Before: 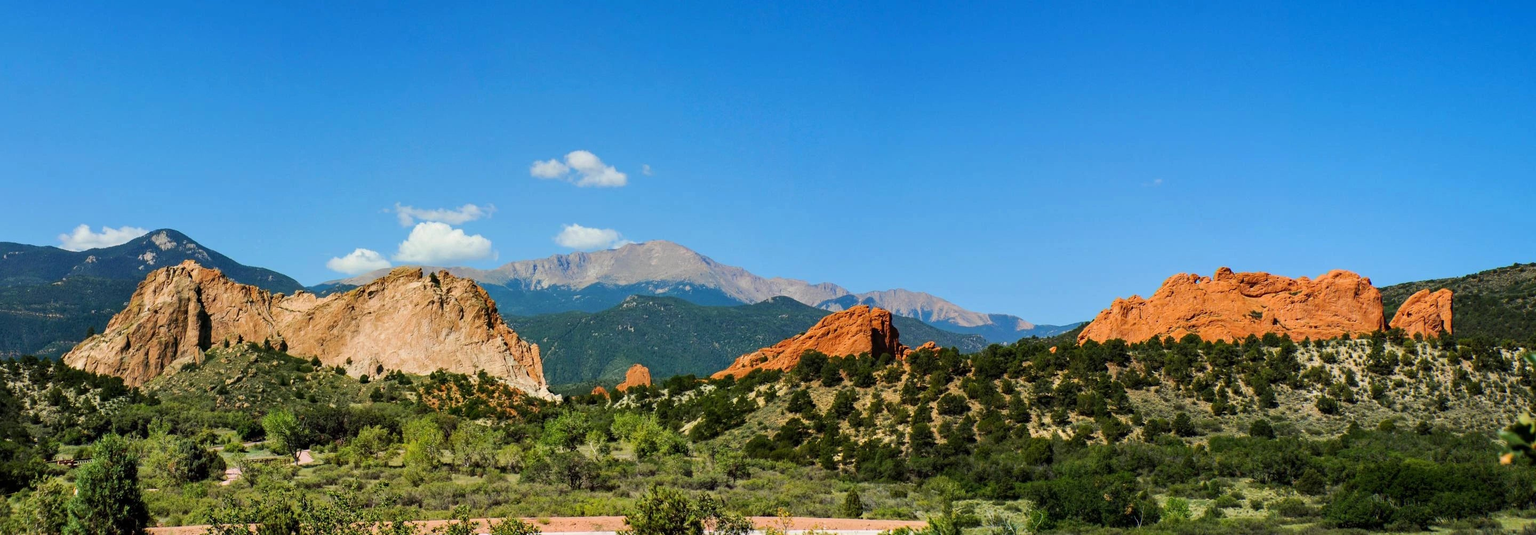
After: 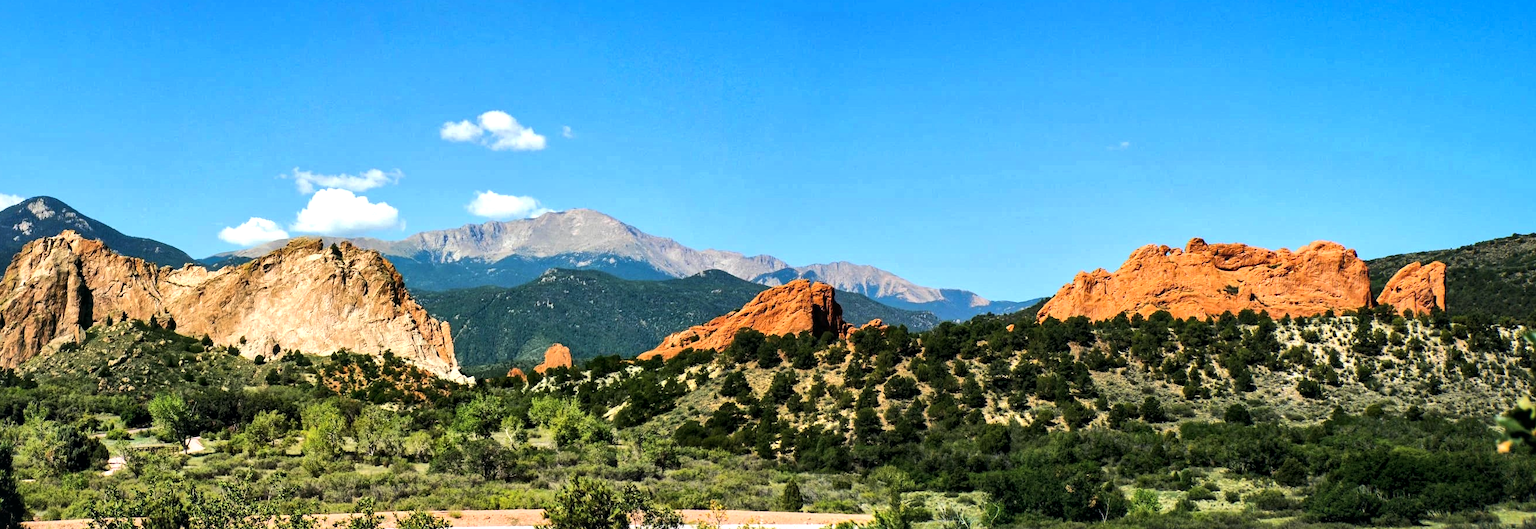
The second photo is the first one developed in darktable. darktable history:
shadows and highlights: shadows 25, highlights -25
color balance: mode lift, gamma, gain (sRGB), lift [1, 1, 1.022, 1.026]
local contrast: mode bilateral grid, contrast 20, coarseness 50, detail 140%, midtone range 0.2
tone equalizer: -8 EV -0.75 EV, -7 EV -0.7 EV, -6 EV -0.6 EV, -5 EV -0.4 EV, -3 EV 0.4 EV, -2 EV 0.6 EV, -1 EV 0.7 EV, +0 EV 0.75 EV, edges refinement/feathering 500, mask exposure compensation -1.57 EV, preserve details no
crop and rotate: left 8.262%, top 9.226%
